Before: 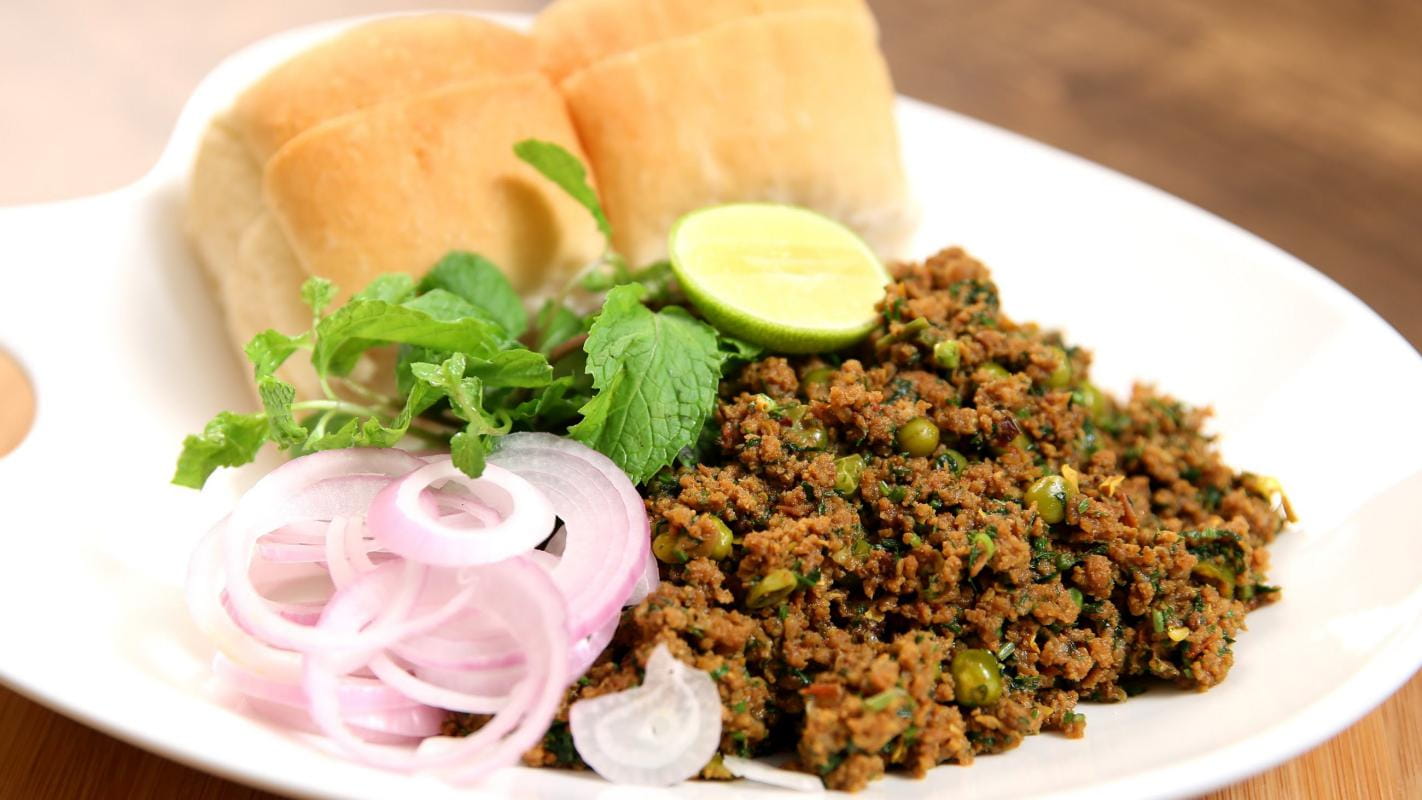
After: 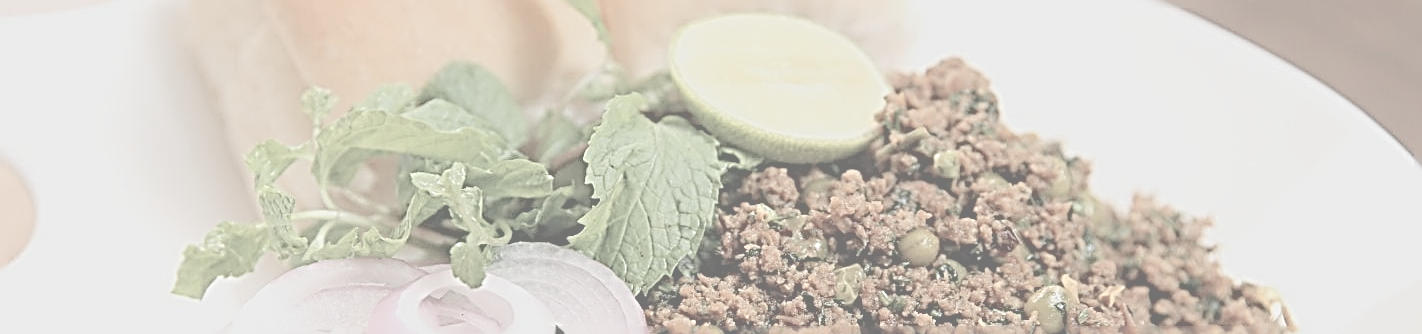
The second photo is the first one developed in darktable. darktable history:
crop and rotate: top 23.84%, bottom 34.294%
color zones: curves: ch1 [(0.309, 0.524) (0.41, 0.329) (0.508, 0.509)]; ch2 [(0.25, 0.457) (0.75, 0.5)]
contrast brightness saturation: contrast -0.32, brightness 0.75, saturation -0.78
sharpen: radius 3.158, amount 1.731
